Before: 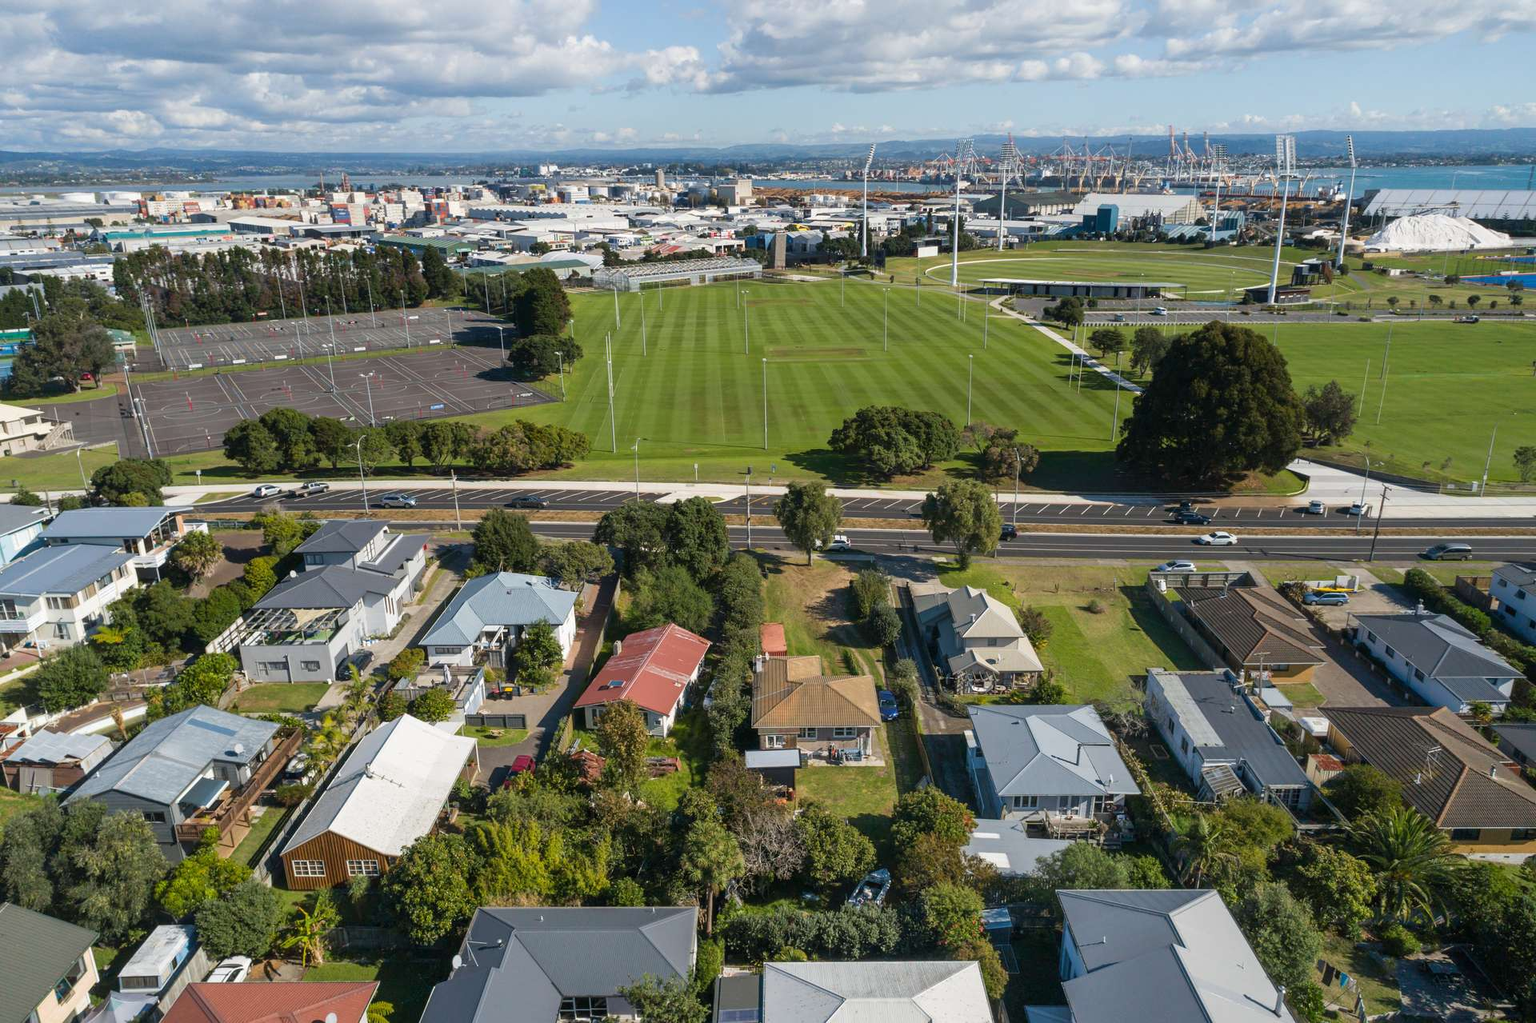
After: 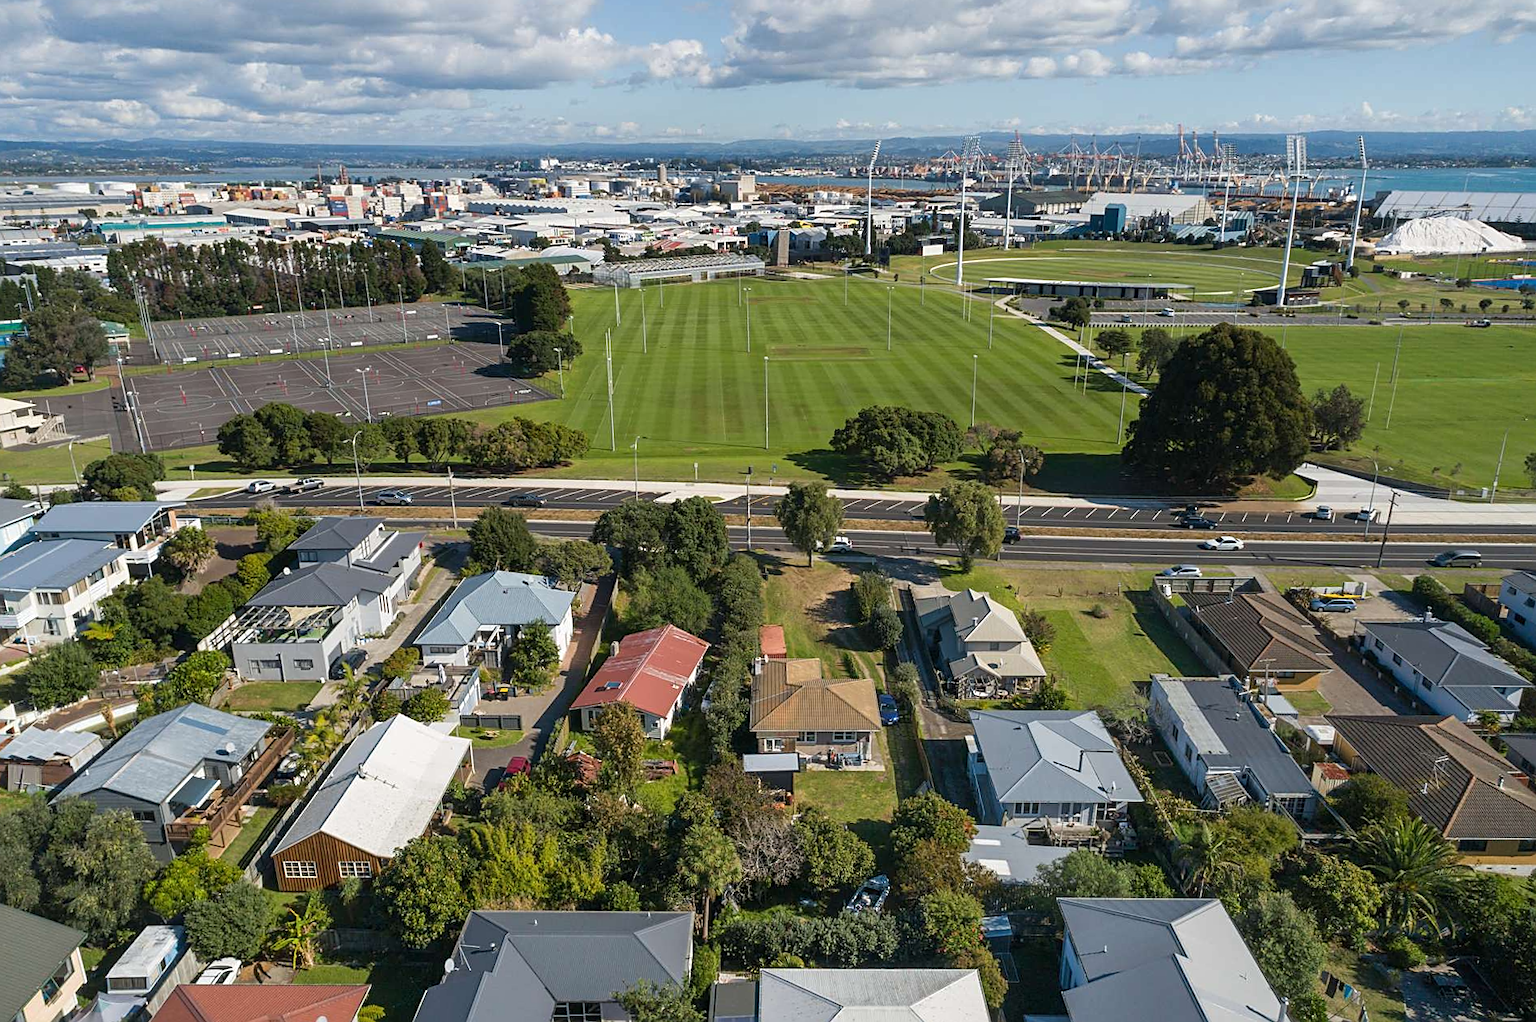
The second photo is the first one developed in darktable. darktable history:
crop and rotate: angle -0.5°
shadows and highlights: shadows 20.91, highlights -35.45, soften with gaussian
sharpen: on, module defaults
